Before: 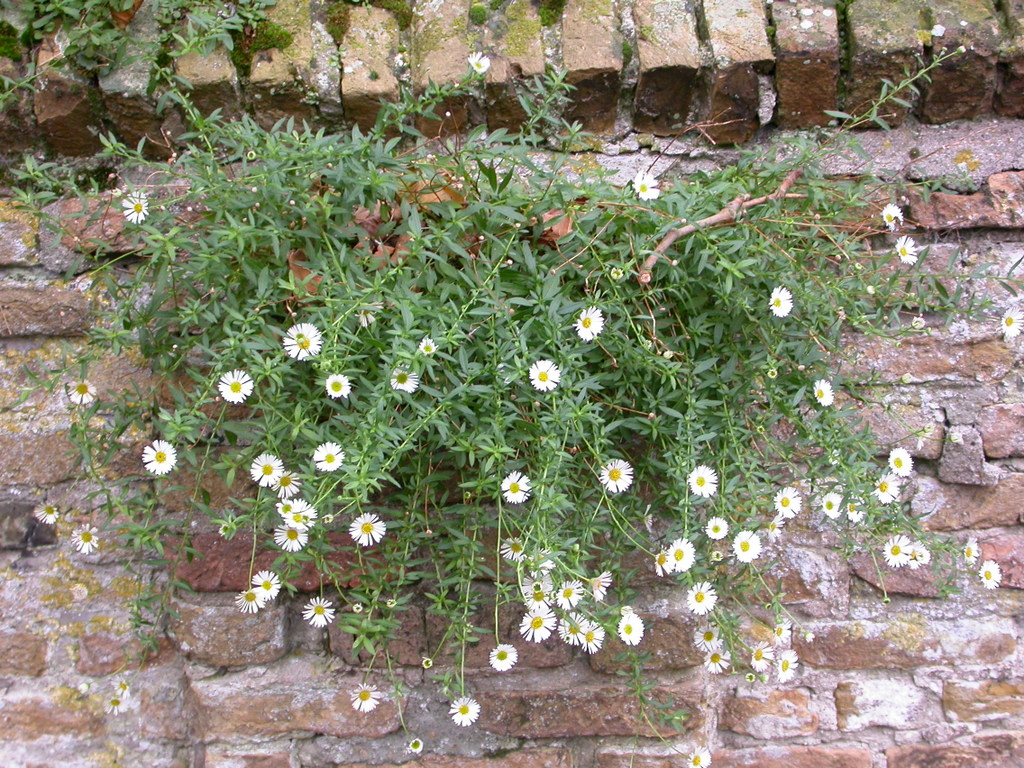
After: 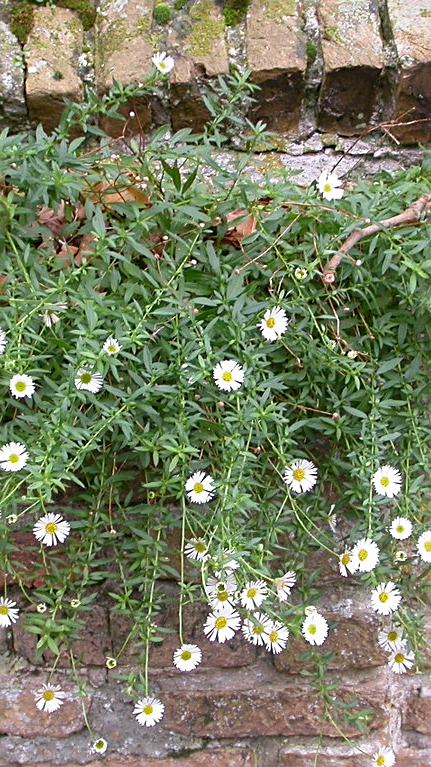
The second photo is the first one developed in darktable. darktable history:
sharpen: on, module defaults
crop: left 30.921%, right 26.989%
